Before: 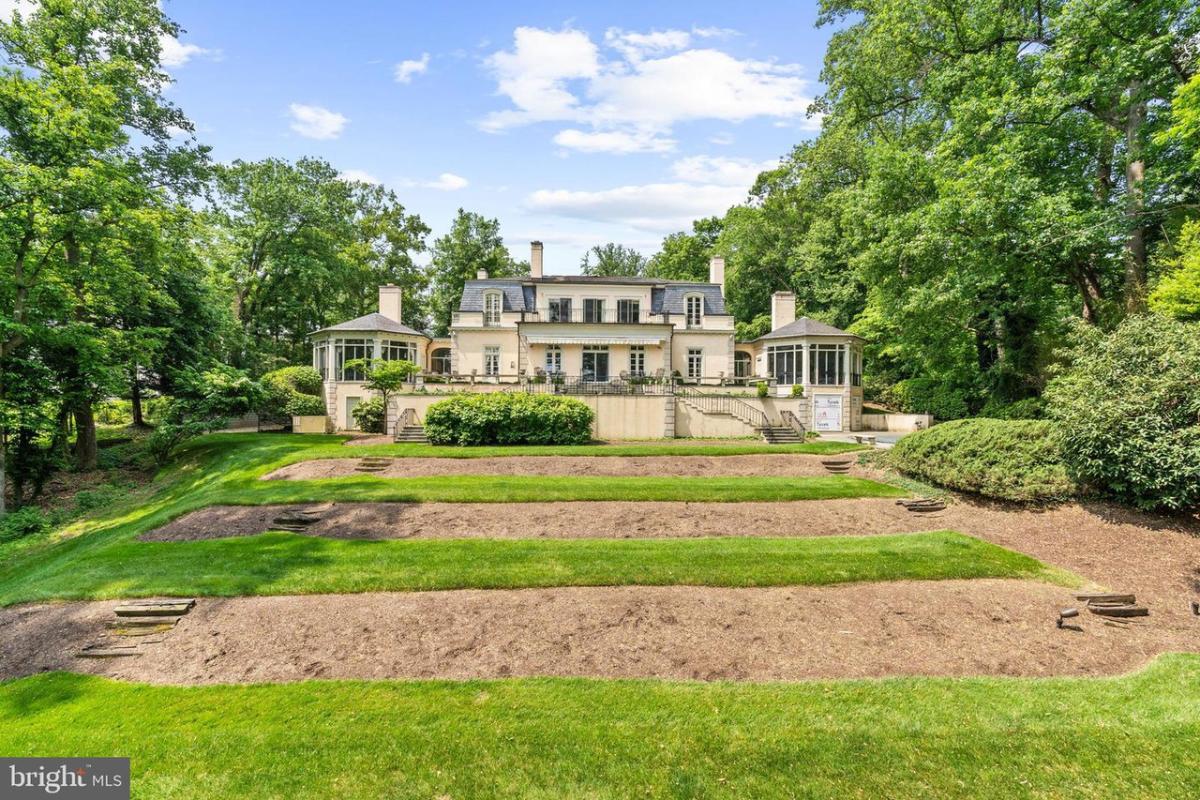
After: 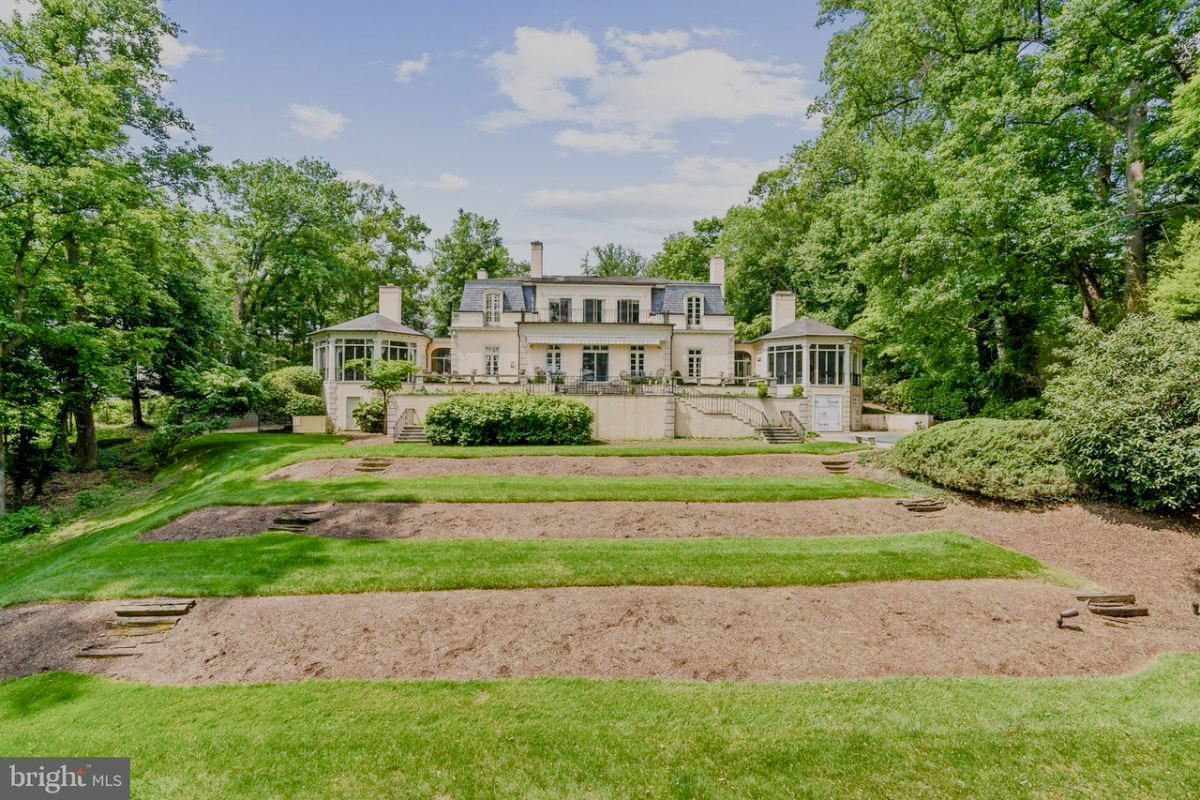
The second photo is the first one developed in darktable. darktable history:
tone equalizer: on, module defaults
color balance rgb: shadows lift › chroma 1%, shadows lift › hue 113°, highlights gain › chroma 0.2%, highlights gain › hue 333°, perceptual saturation grading › global saturation 20%, perceptual saturation grading › highlights -50%, perceptual saturation grading › shadows 25%, contrast -10%
filmic rgb: black relative exposure -7.65 EV, white relative exposure 4.56 EV, hardness 3.61
